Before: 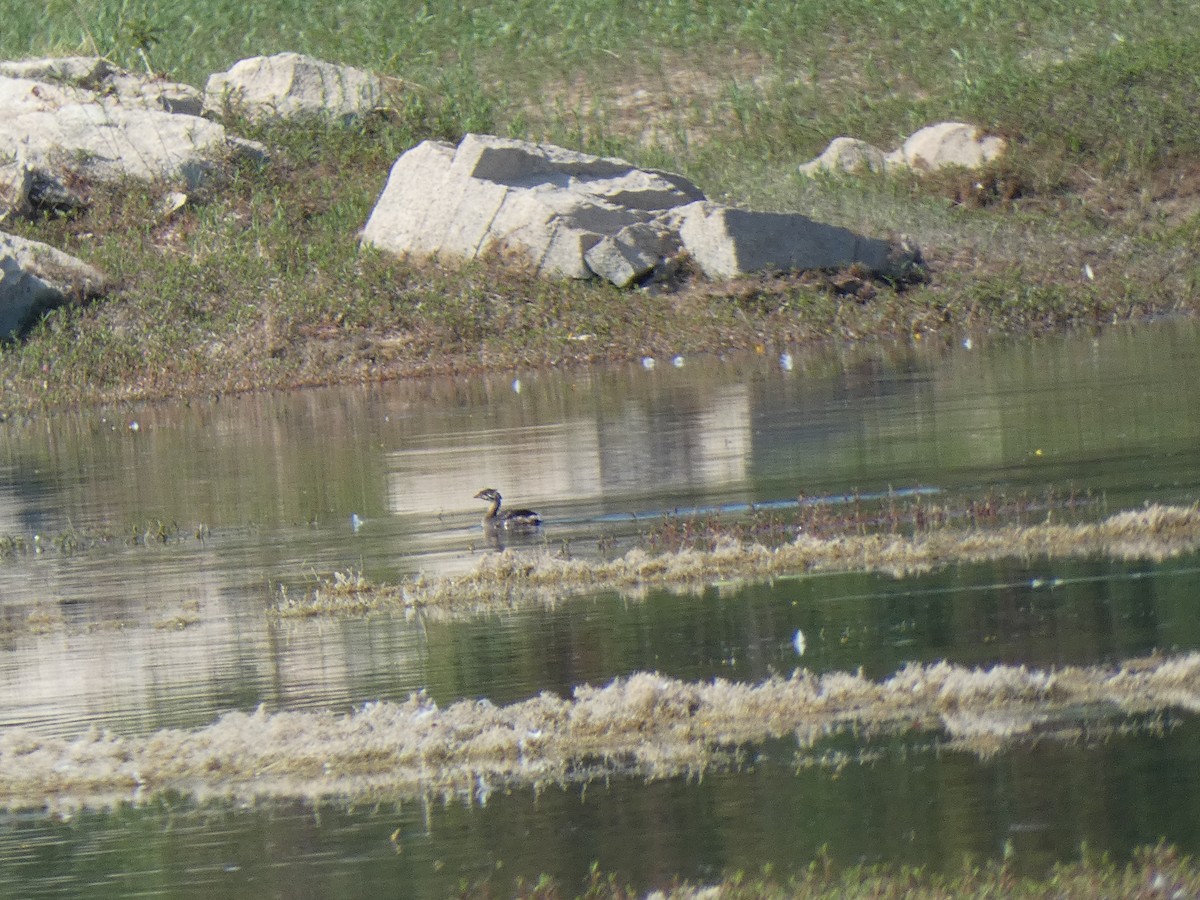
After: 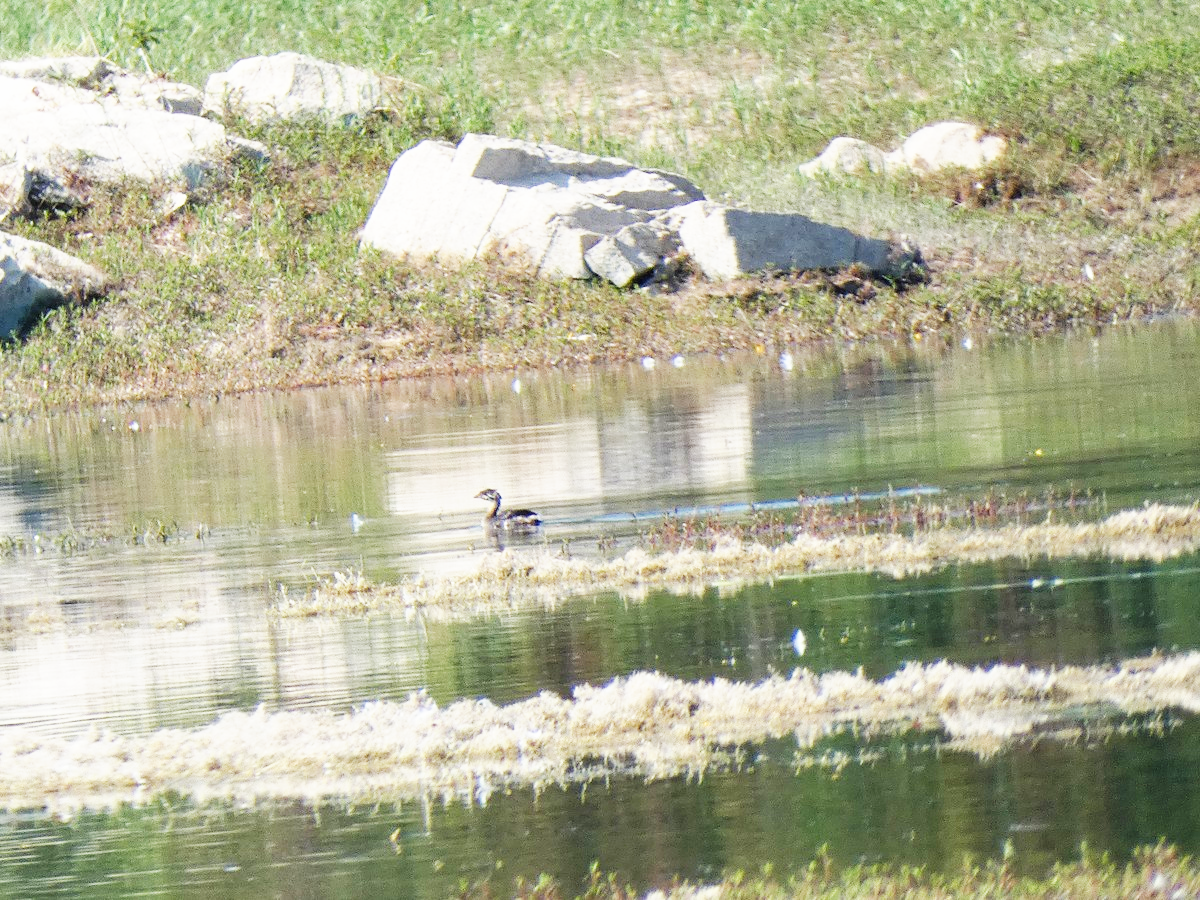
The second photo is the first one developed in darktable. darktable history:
exposure: exposure -0.025 EV, compensate highlight preservation false
base curve: curves: ch0 [(0, 0) (0.007, 0.004) (0.027, 0.03) (0.046, 0.07) (0.207, 0.54) (0.442, 0.872) (0.673, 0.972) (1, 1)], preserve colors none
